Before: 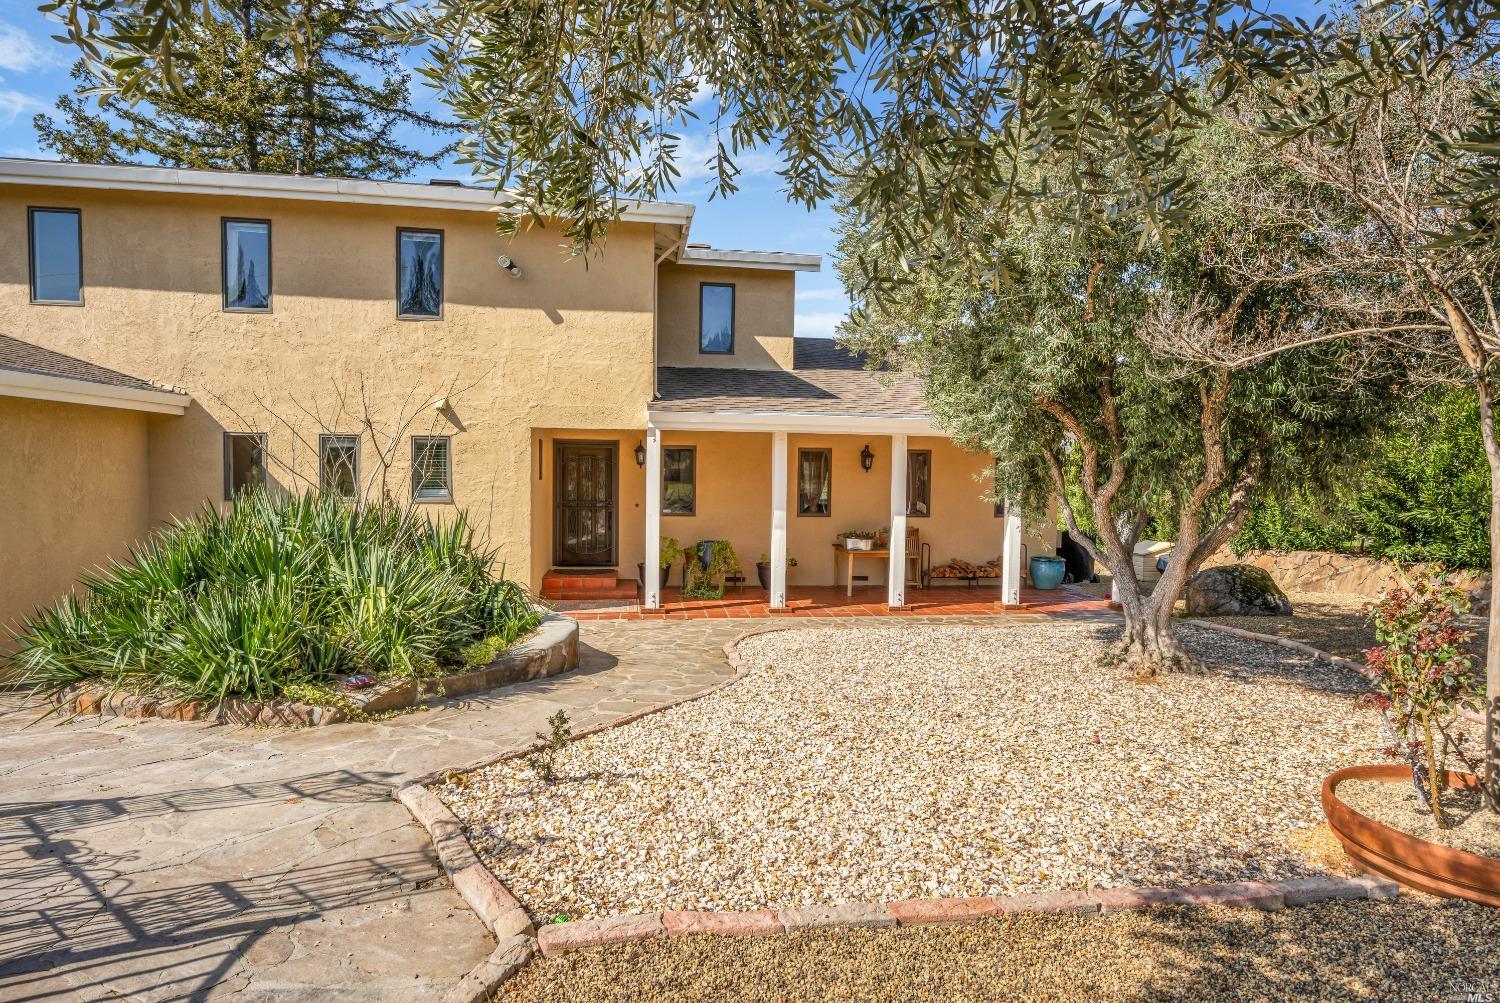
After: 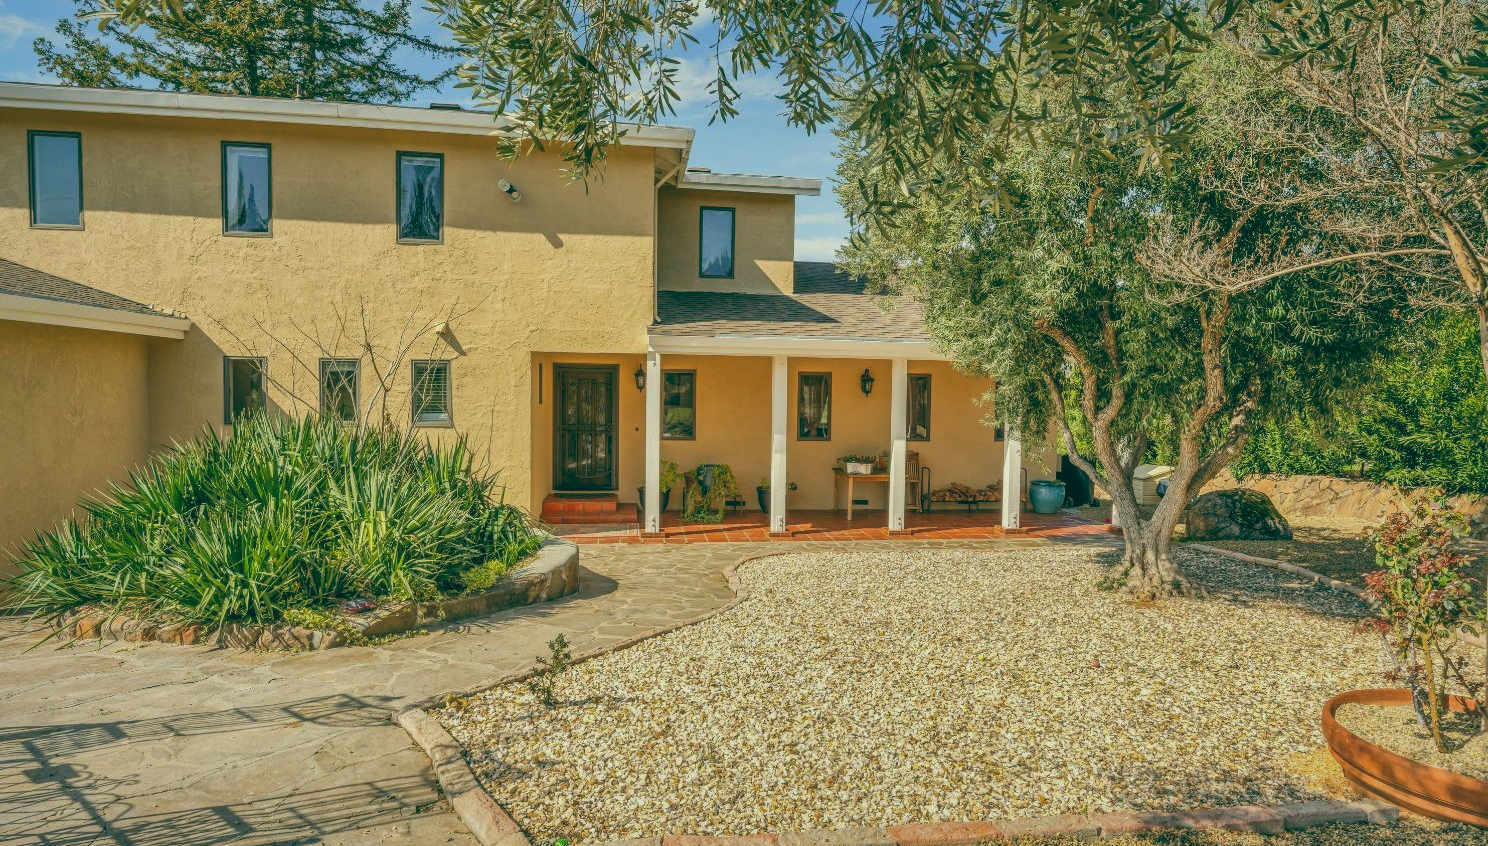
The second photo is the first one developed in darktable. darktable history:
shadows and highlights: shadows 40, highlights -60
color balance: lift [1.005, 0.99, 1.007, 1.01], gamma [1, 1.034, 1.032, 0.966], gain [0.873, 1.055, 1.067, 0.933]
crop: top 7.625%, bottom 8.027%
